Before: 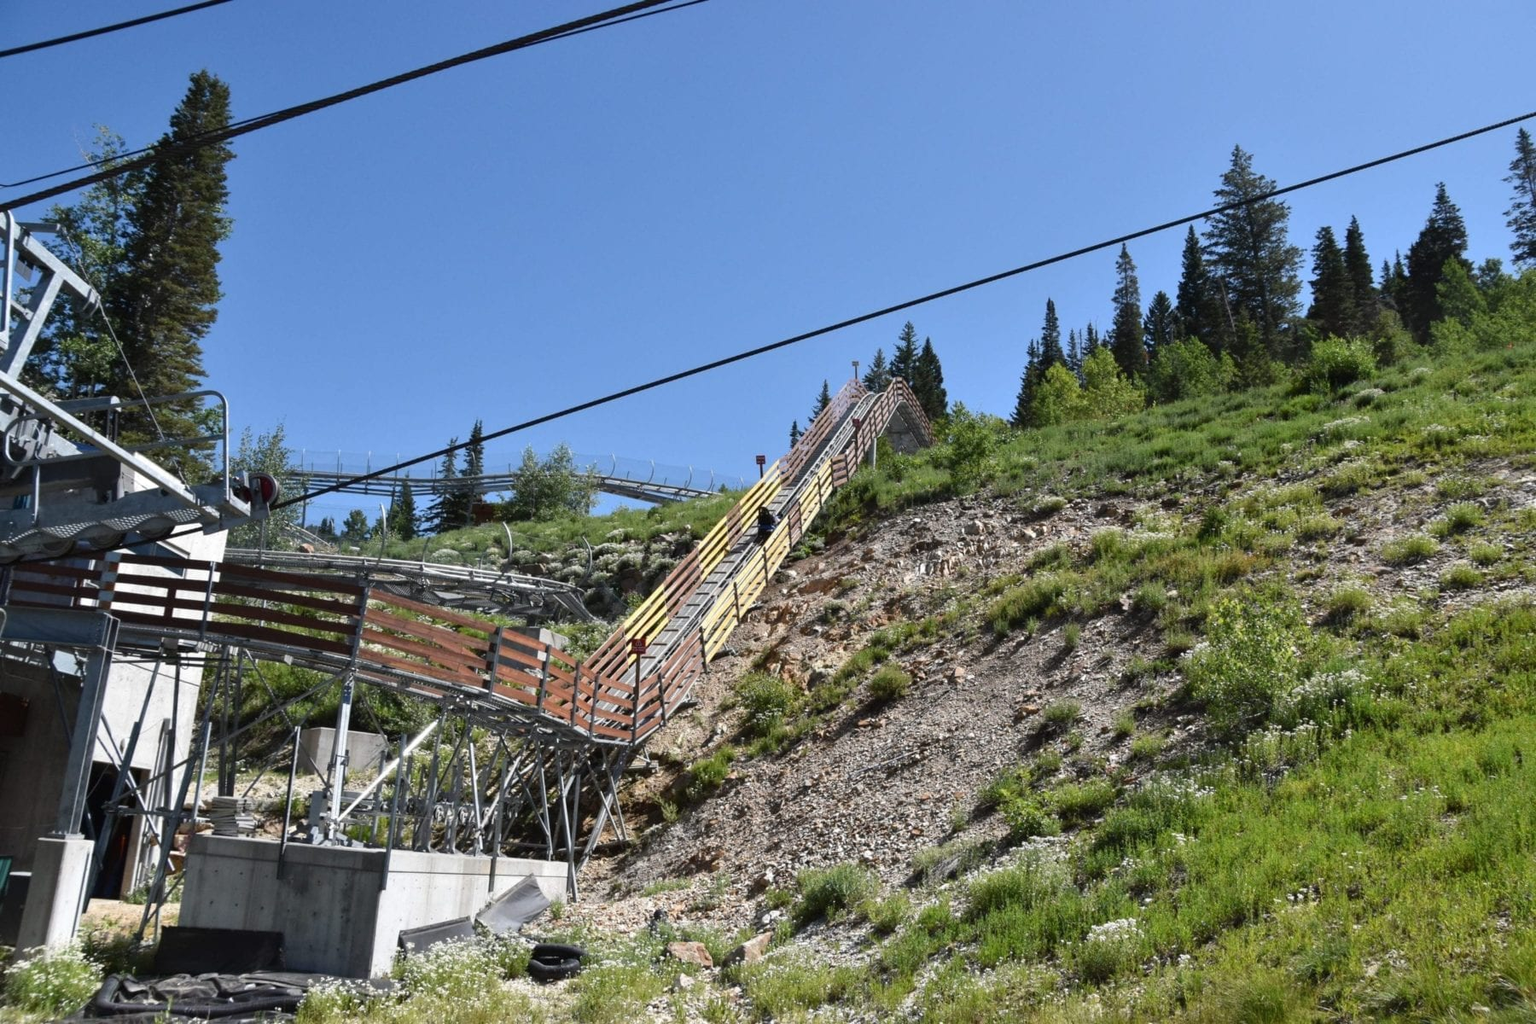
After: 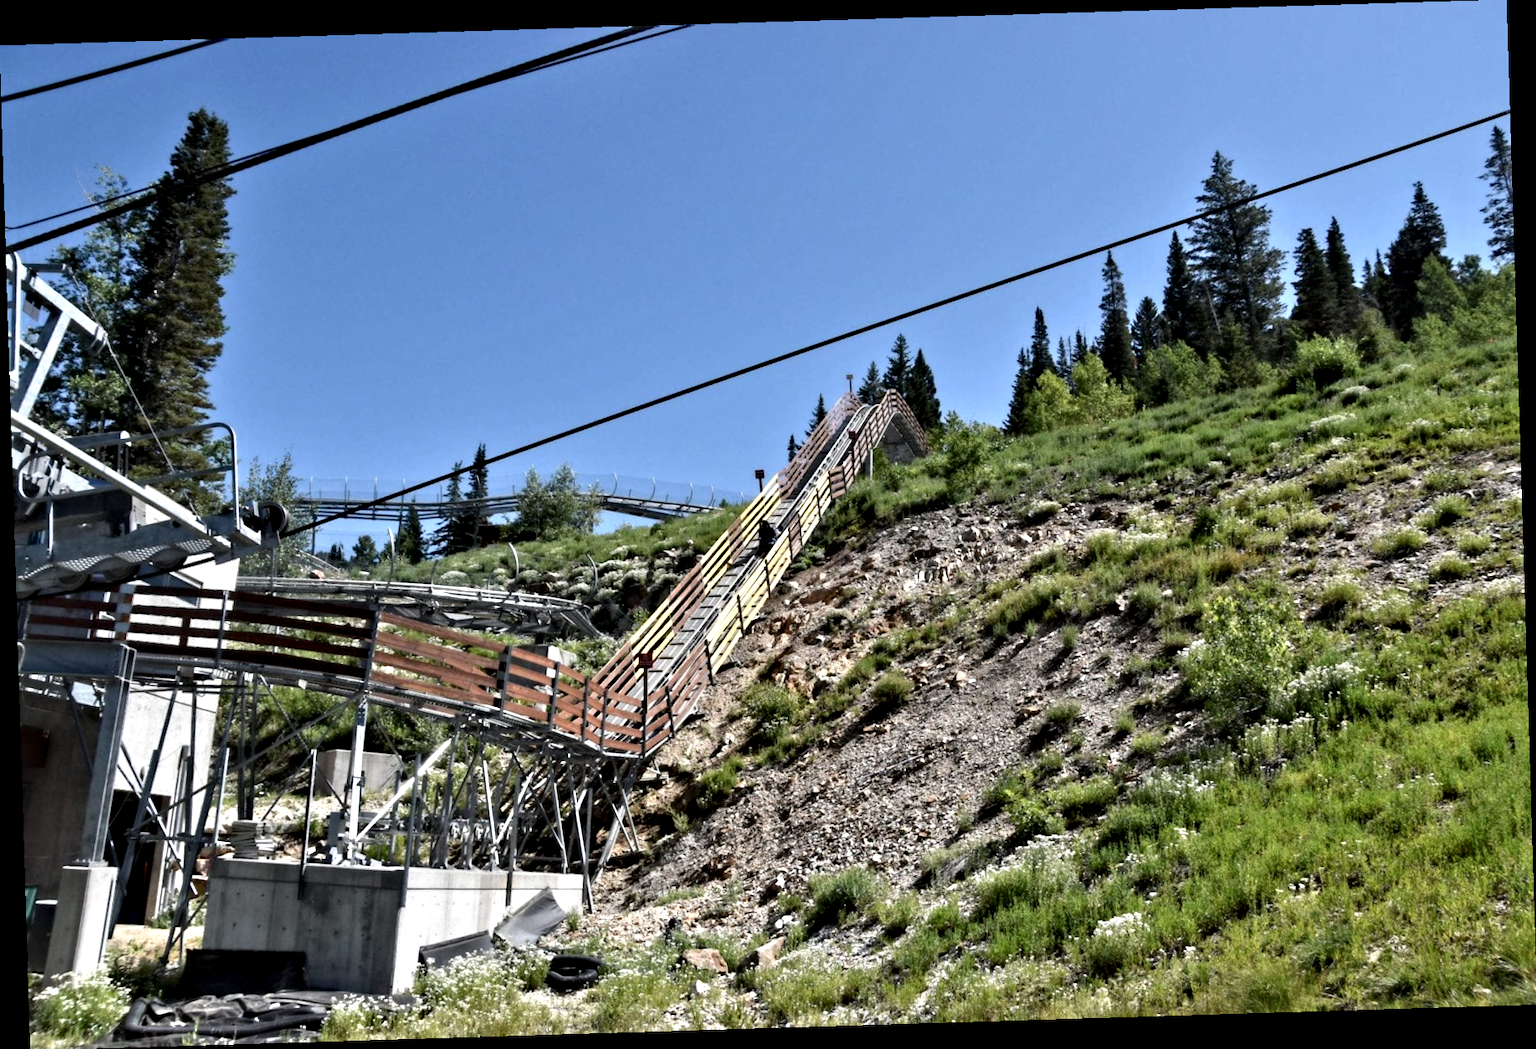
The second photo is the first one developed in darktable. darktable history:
contrast equalizer: y [[0.511, 0.558, 0.631, 0.632, 0.559, 0.512], [0.5 ×6], [0.5 ×6], [0 ×6], [0 ×6]]
rotate and perspective: rotation -1.75°, automatic cropping off
